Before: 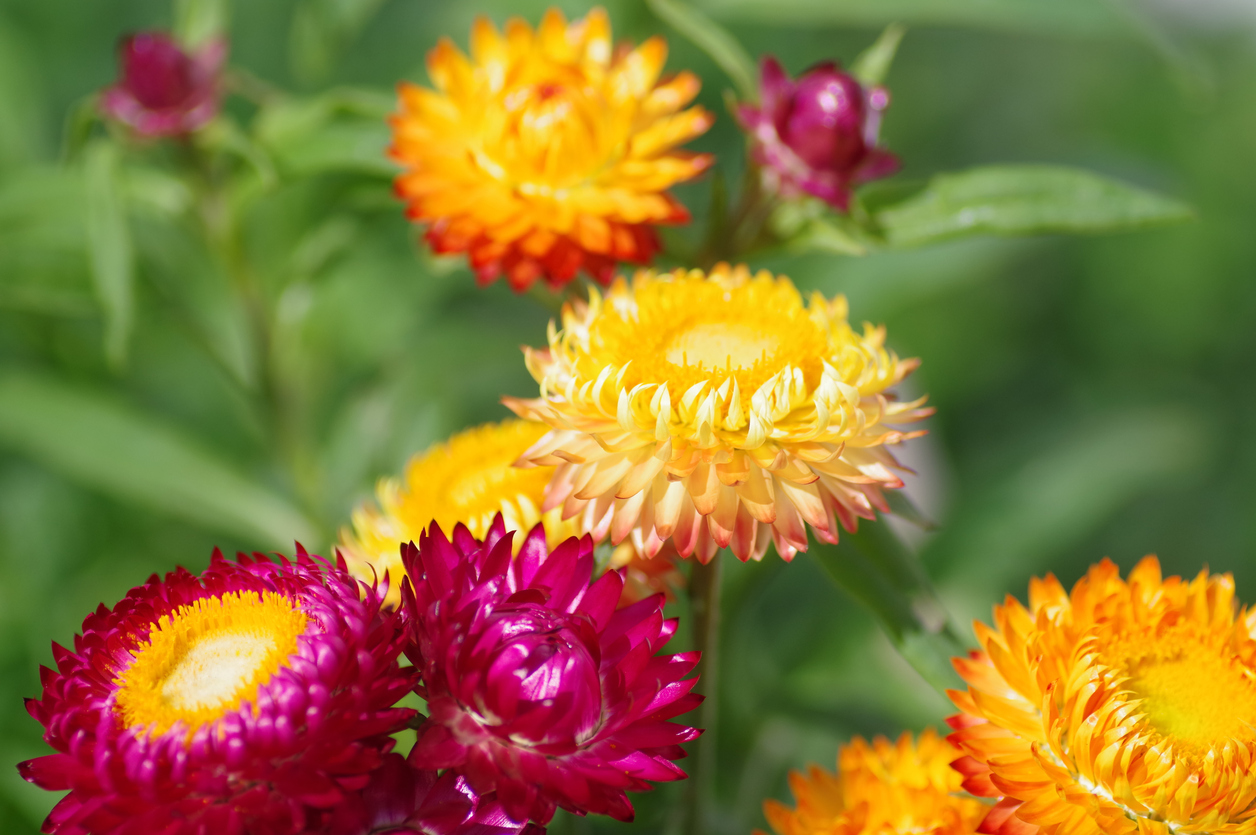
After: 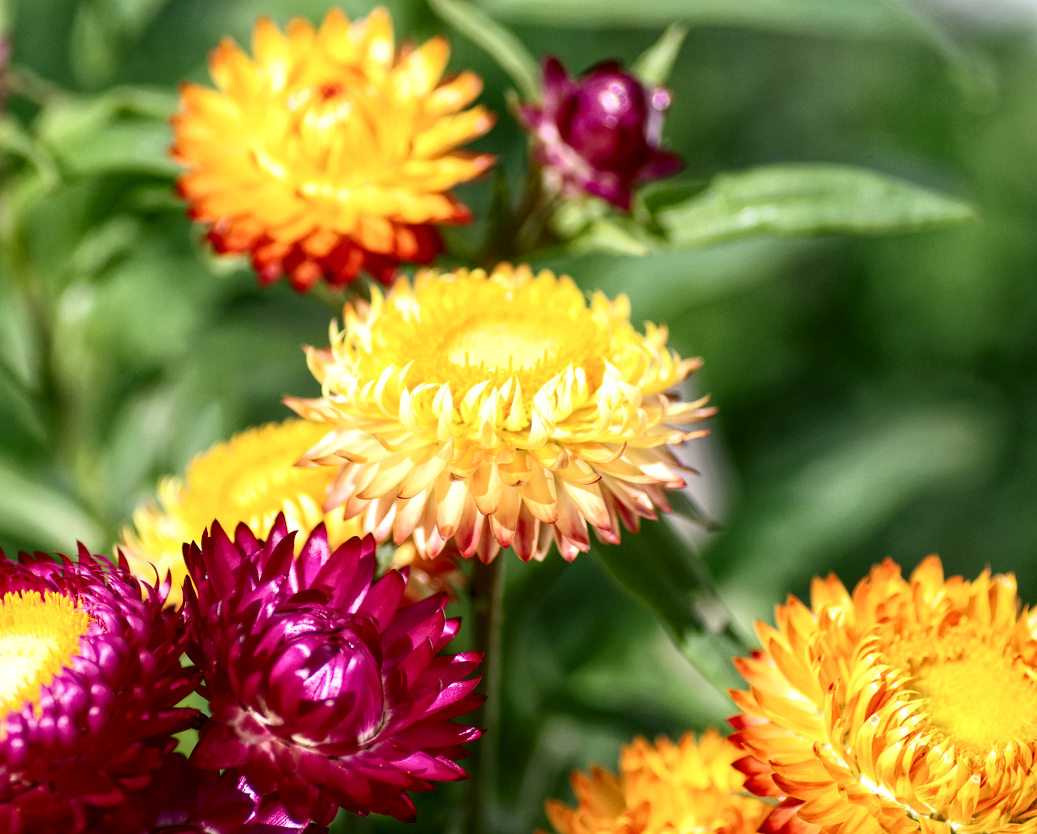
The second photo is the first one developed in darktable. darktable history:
local contrast: highlights 100%, shadows 100%, detail 200%, midtone range 0.2
contrast brightness saturation: contrast 0.276
crop: left 17.416%, bottom 0.042%
